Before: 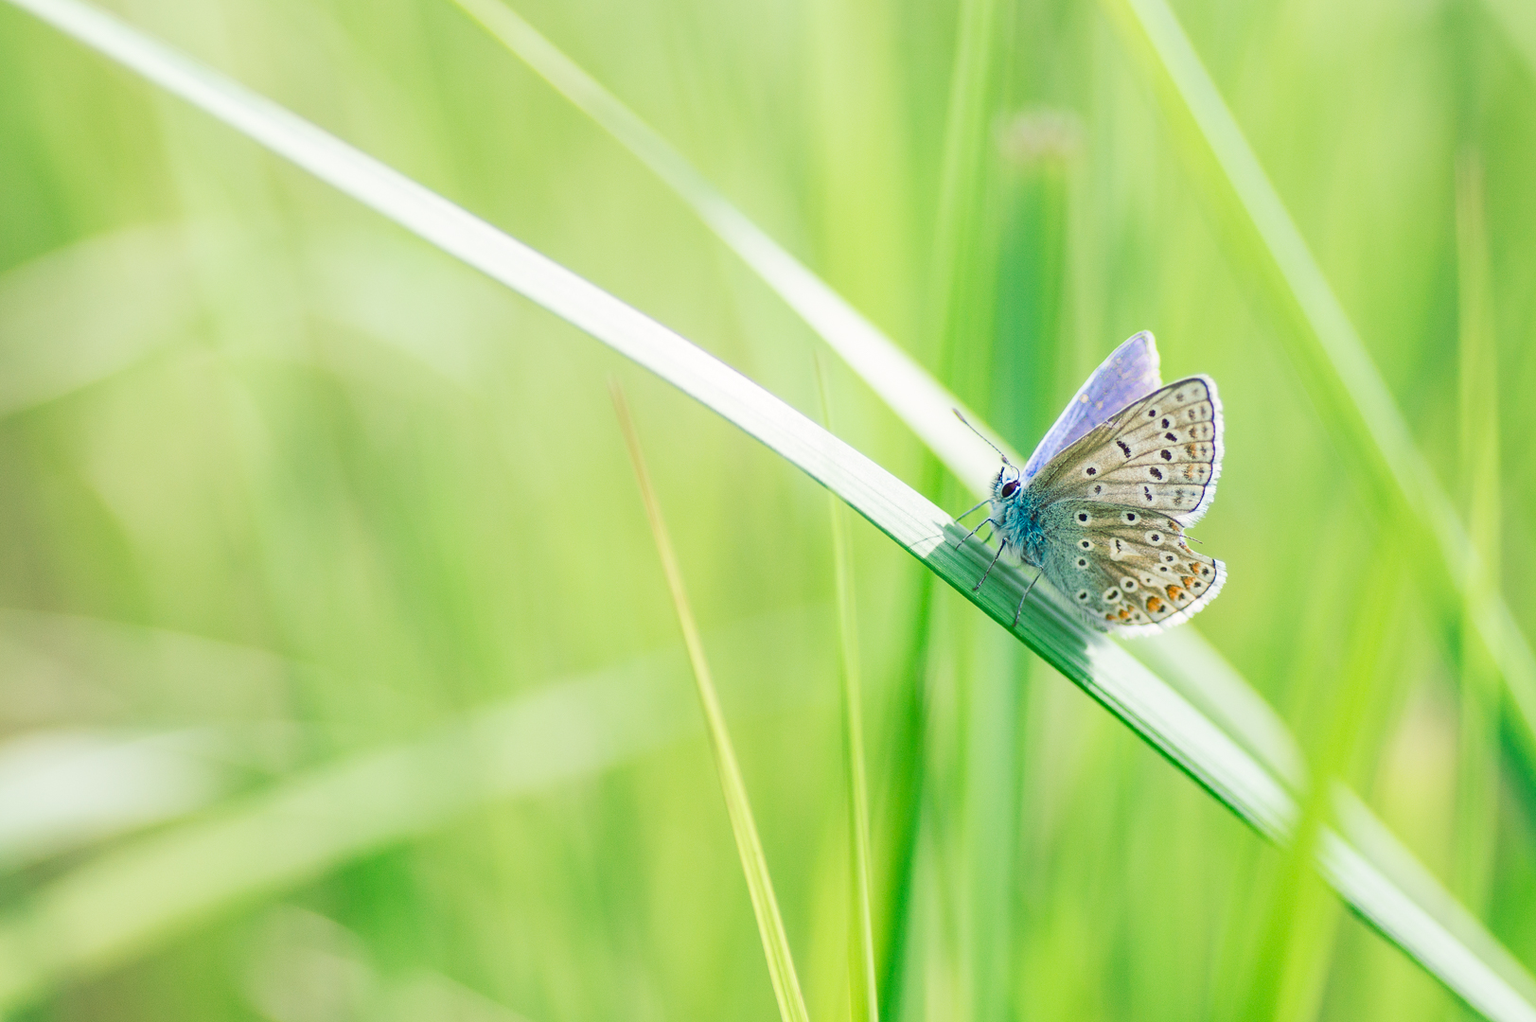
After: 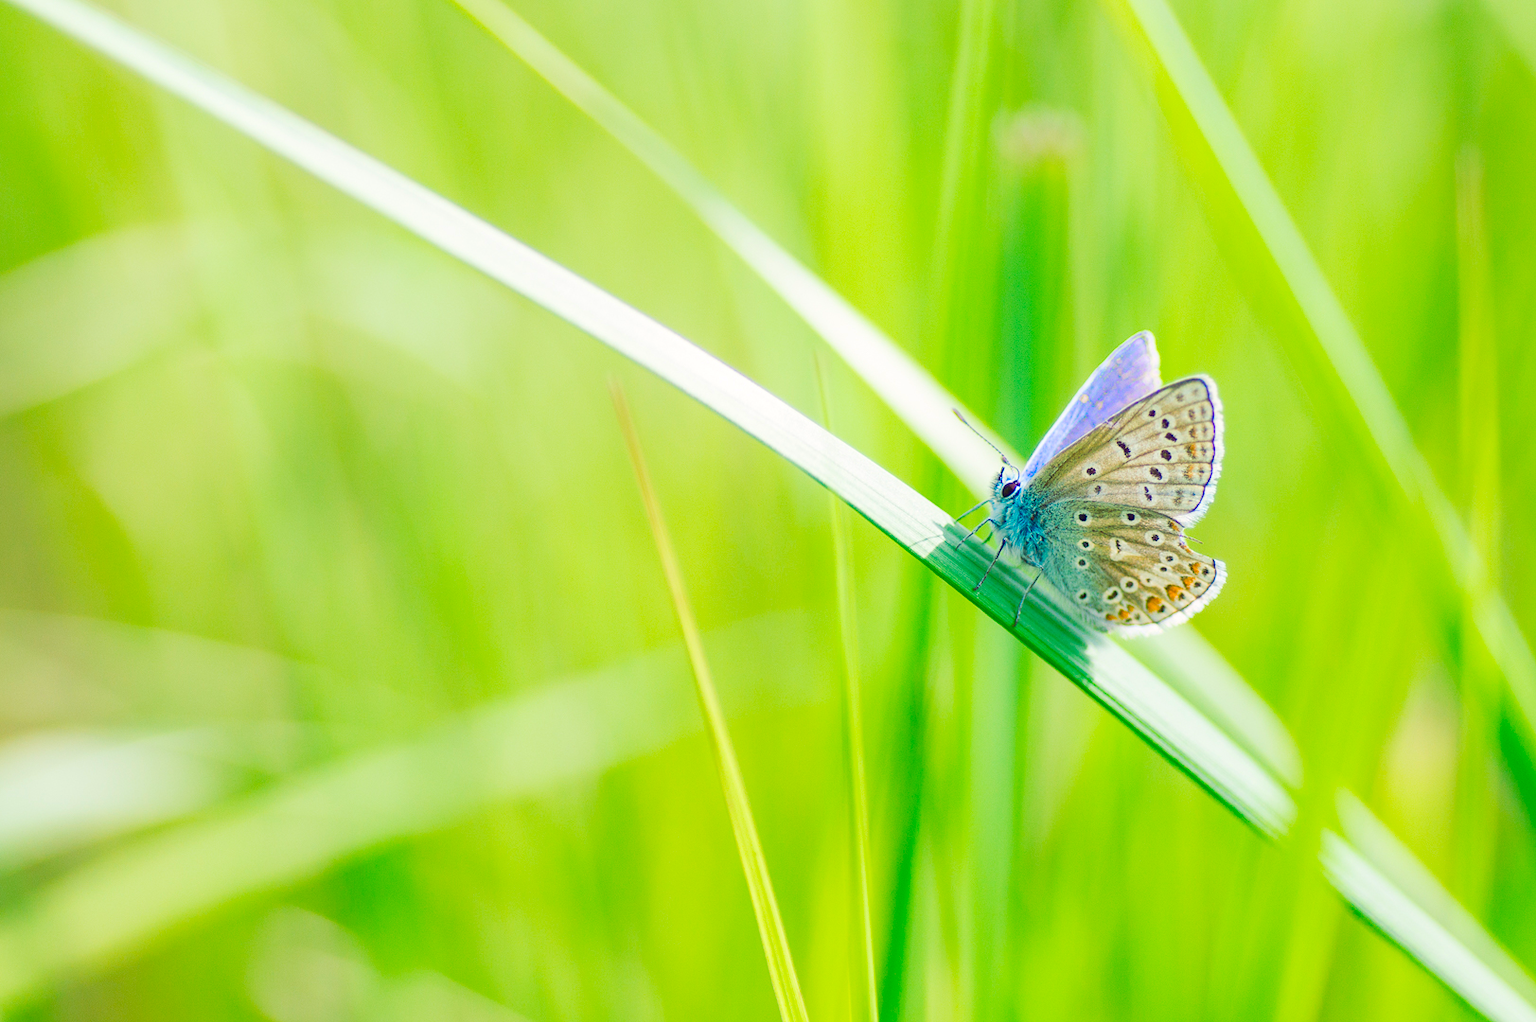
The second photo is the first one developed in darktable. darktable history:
color balance rgb: perceptual saturation grading › global saturation 0.558%, perceptual brilliance grading › mid-tones 9.442%, perceptual brilliance grading › shadows 15.313%, global vibrance 50.019%
